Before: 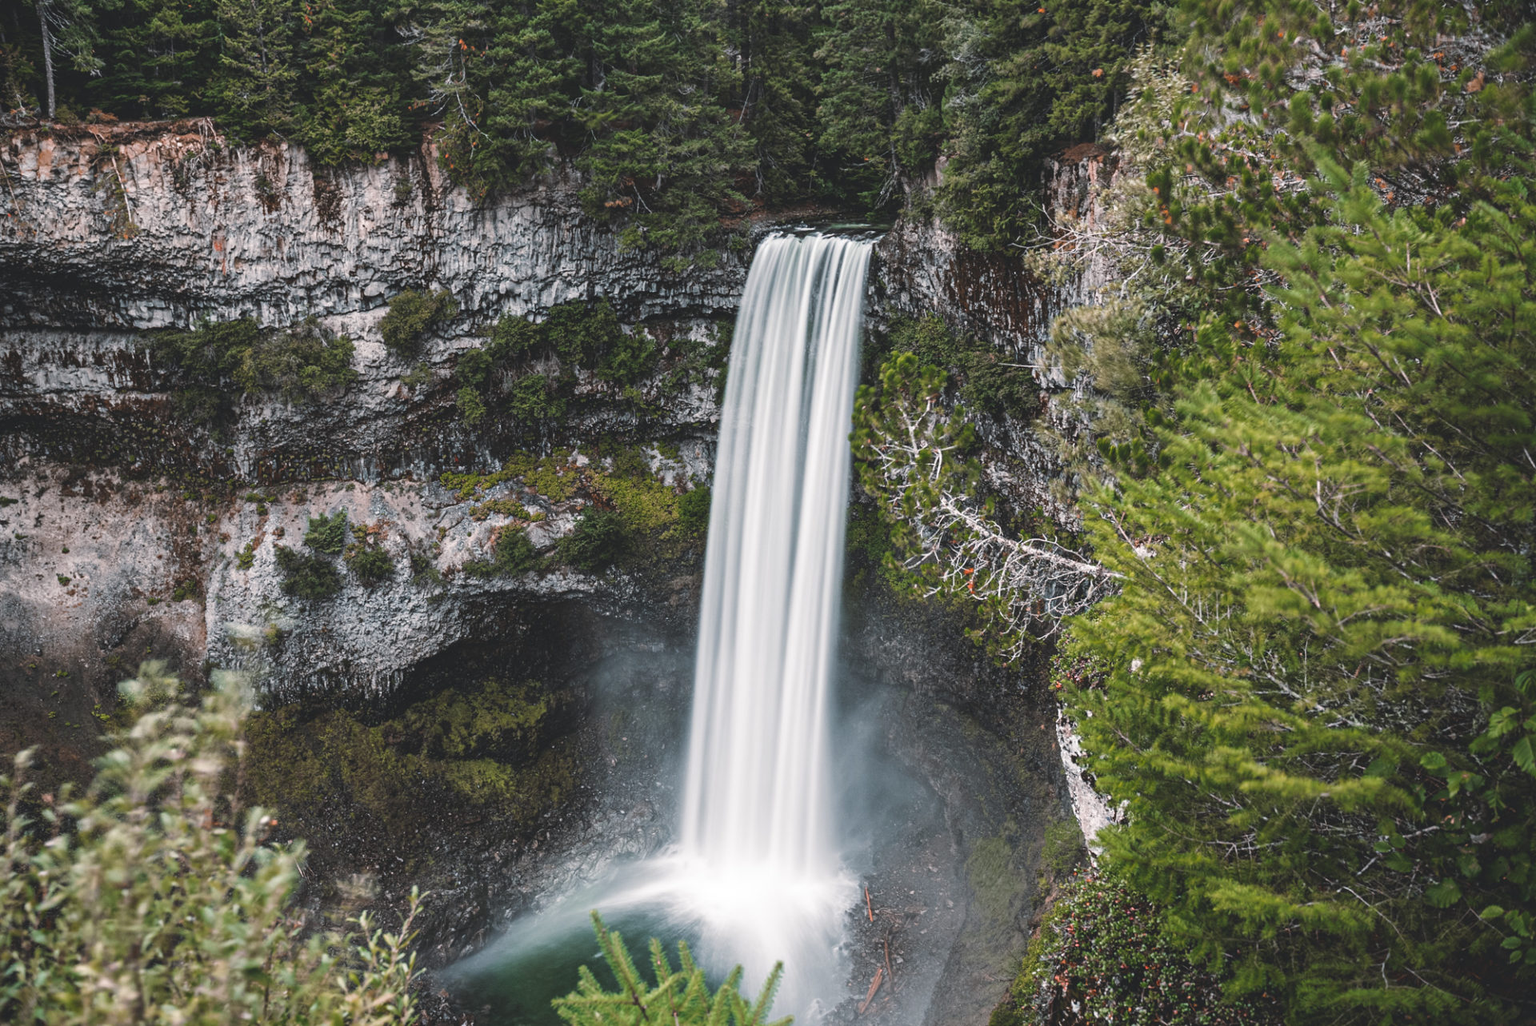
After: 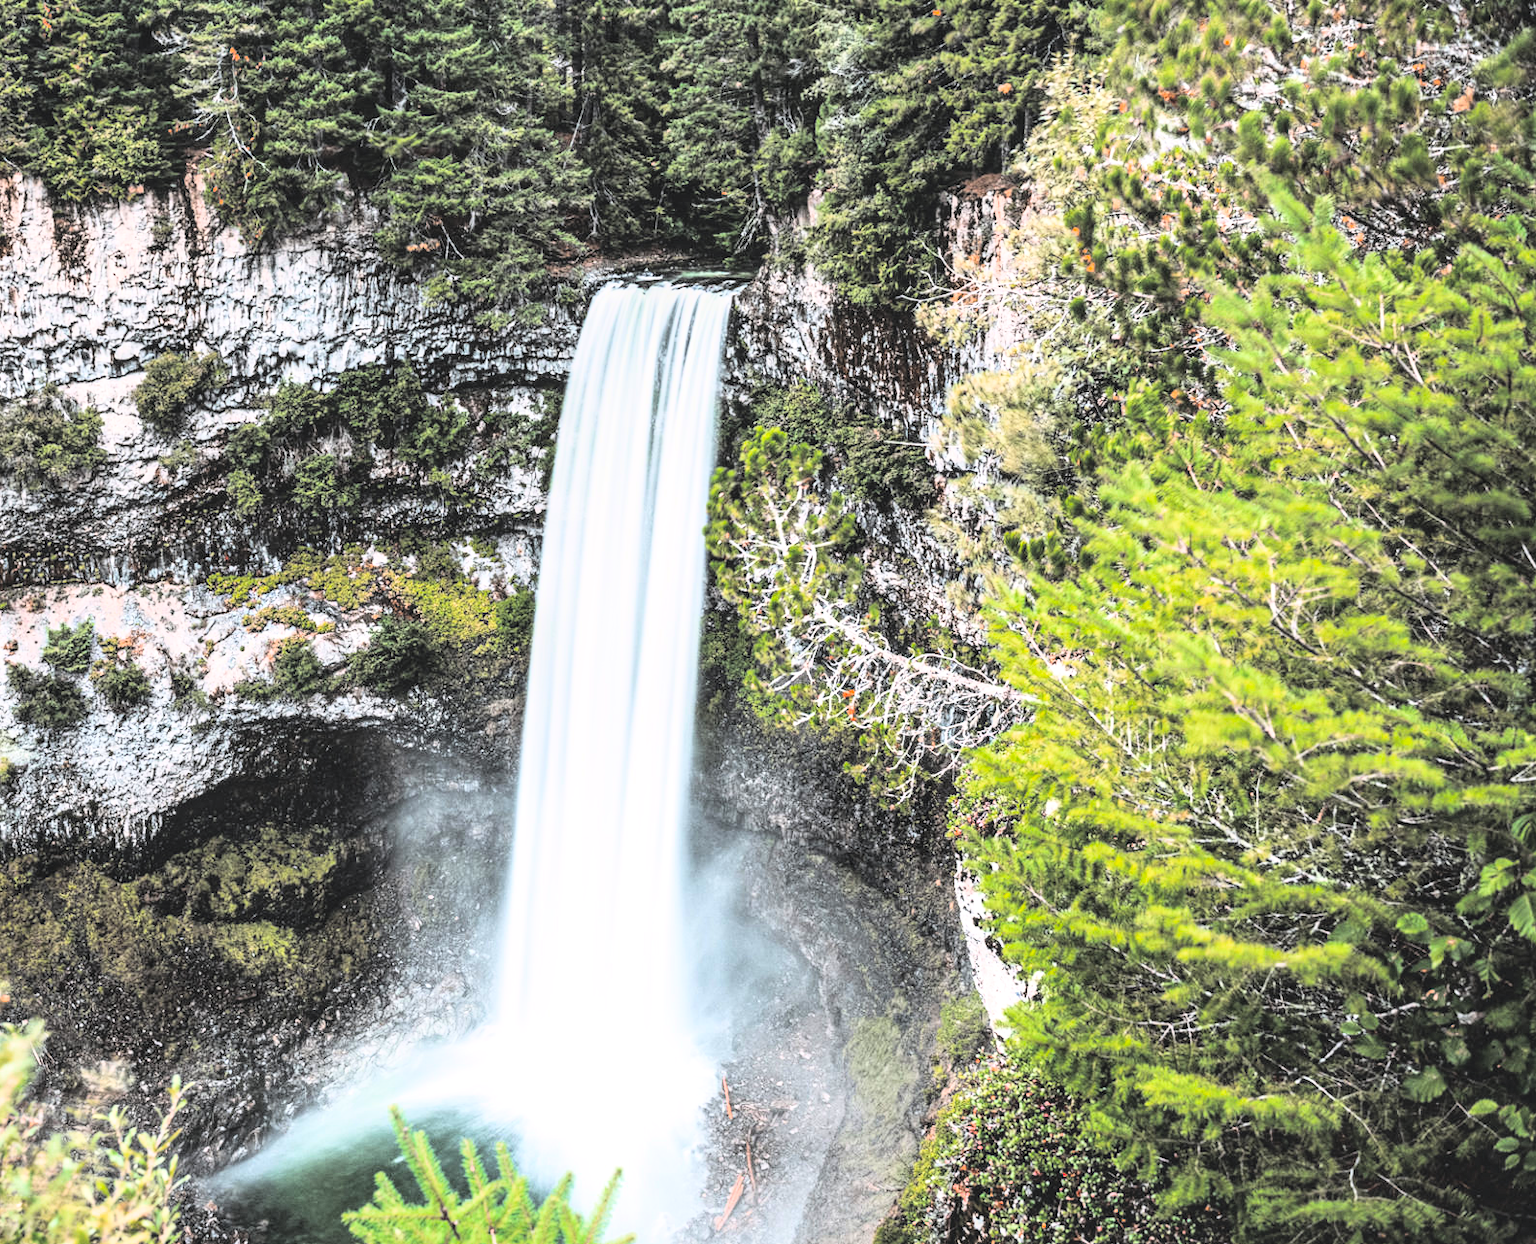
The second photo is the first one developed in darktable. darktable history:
rgb curve: curves: ch0 [(0, 0) (0.21, 0.15) (0.24, 0.21) (0.5, 0.75) (0.75, 0.96) (0.89, 0.99) (1, 1)]; ch1 [(0, 0.02) (0.21, 0.13) (0.25, 0.2) (0.5, 0.67) (0.75, 0.9) (0.89, 0.97) (1, 1)]; ch2 [(0, 0.02) (0.21, 0.13) (0.25, 0.2) (0.5, 0.67) (0.75, 0.9) (0.89, 0.97) (1, 1)], compensate middle gray true
global tonemap: drago (0.7, 100)
crop: left 17.582%, bottom 0.031%
local contrast: on, module defaults
vibrance: vibrance 95.34%
